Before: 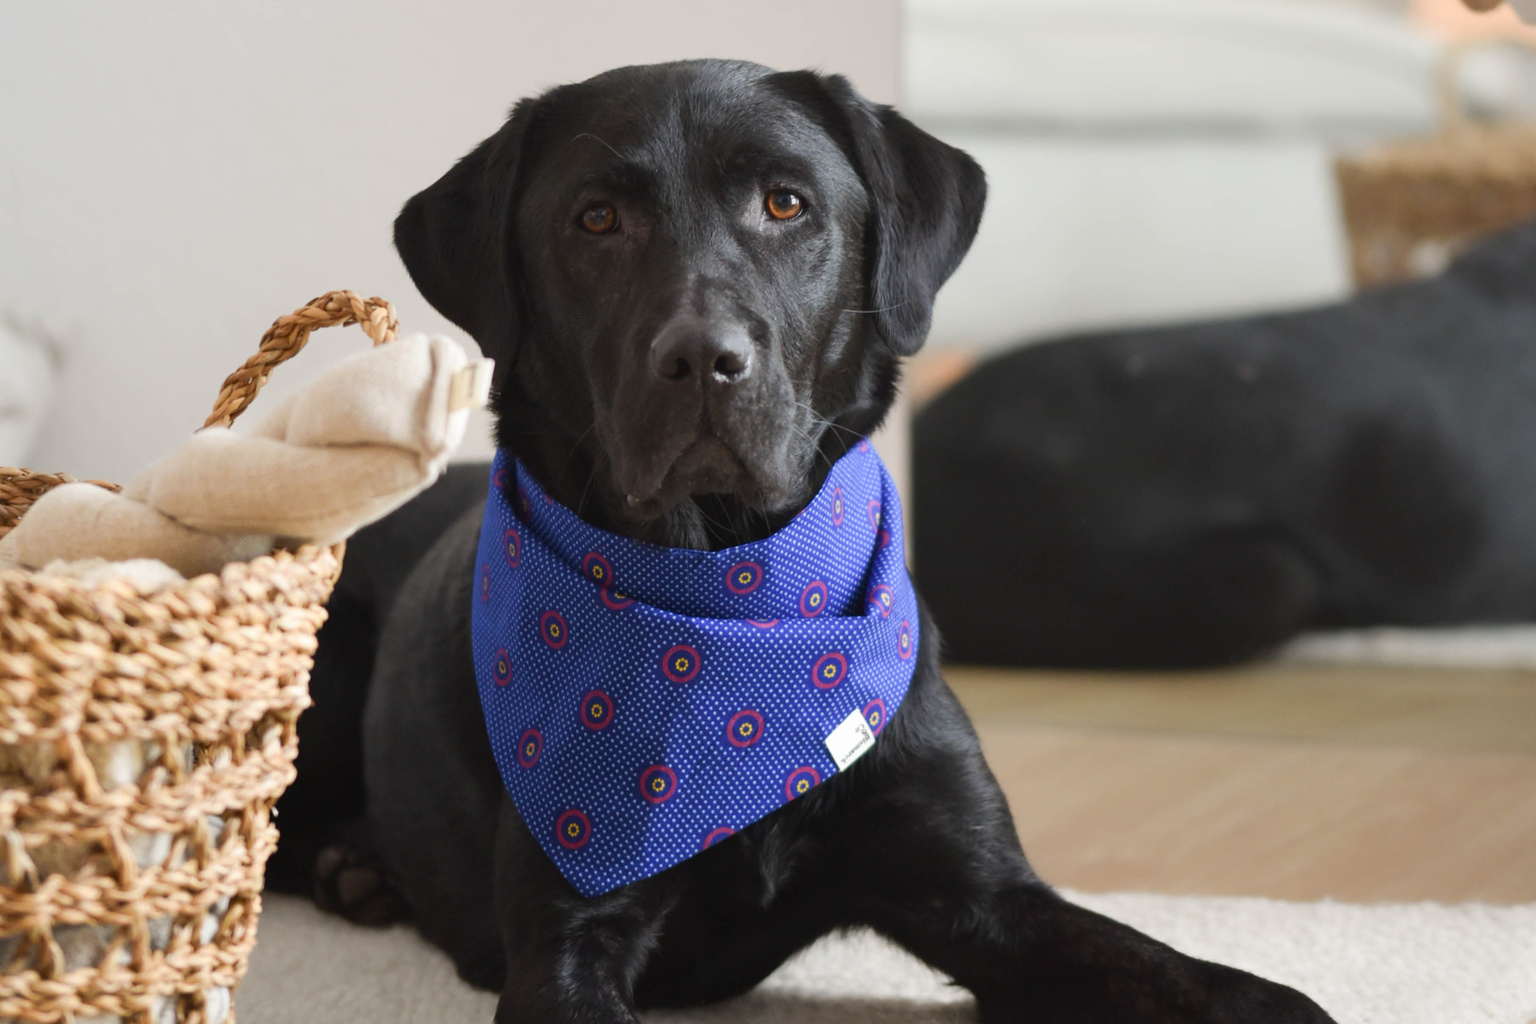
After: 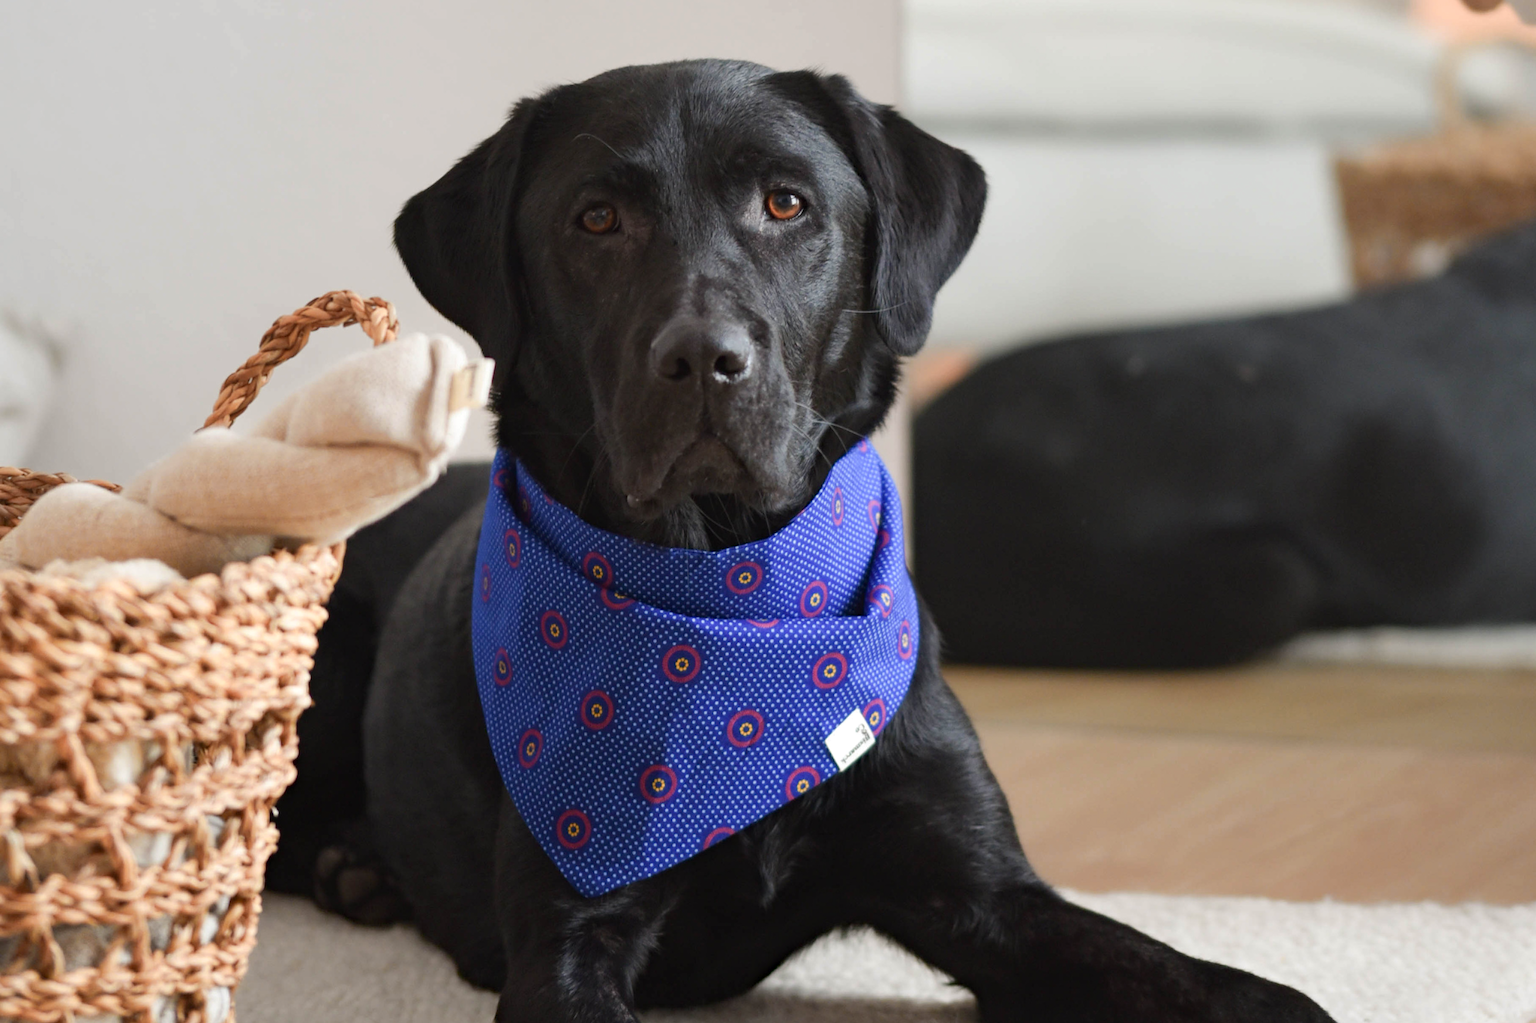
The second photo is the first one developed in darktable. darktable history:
haze removal: compatibility mode true, adaptive false
color zones: curves: ch1 [(0, 0.469) (0.072, 0.457) (0.243, 0.494) (0.429, 0.5) (0.571, 0.5) (0.714, 0.5) (0.857, 0.5) (1, 0.469)]; ch2 [(0, 0.499) (0.143, 0.467) (0.242, 0.436) (0.429, 0.493) (0.571, 0.5) (0.714, 0.5) (0.857, 0.5) (1, 0.499)]
